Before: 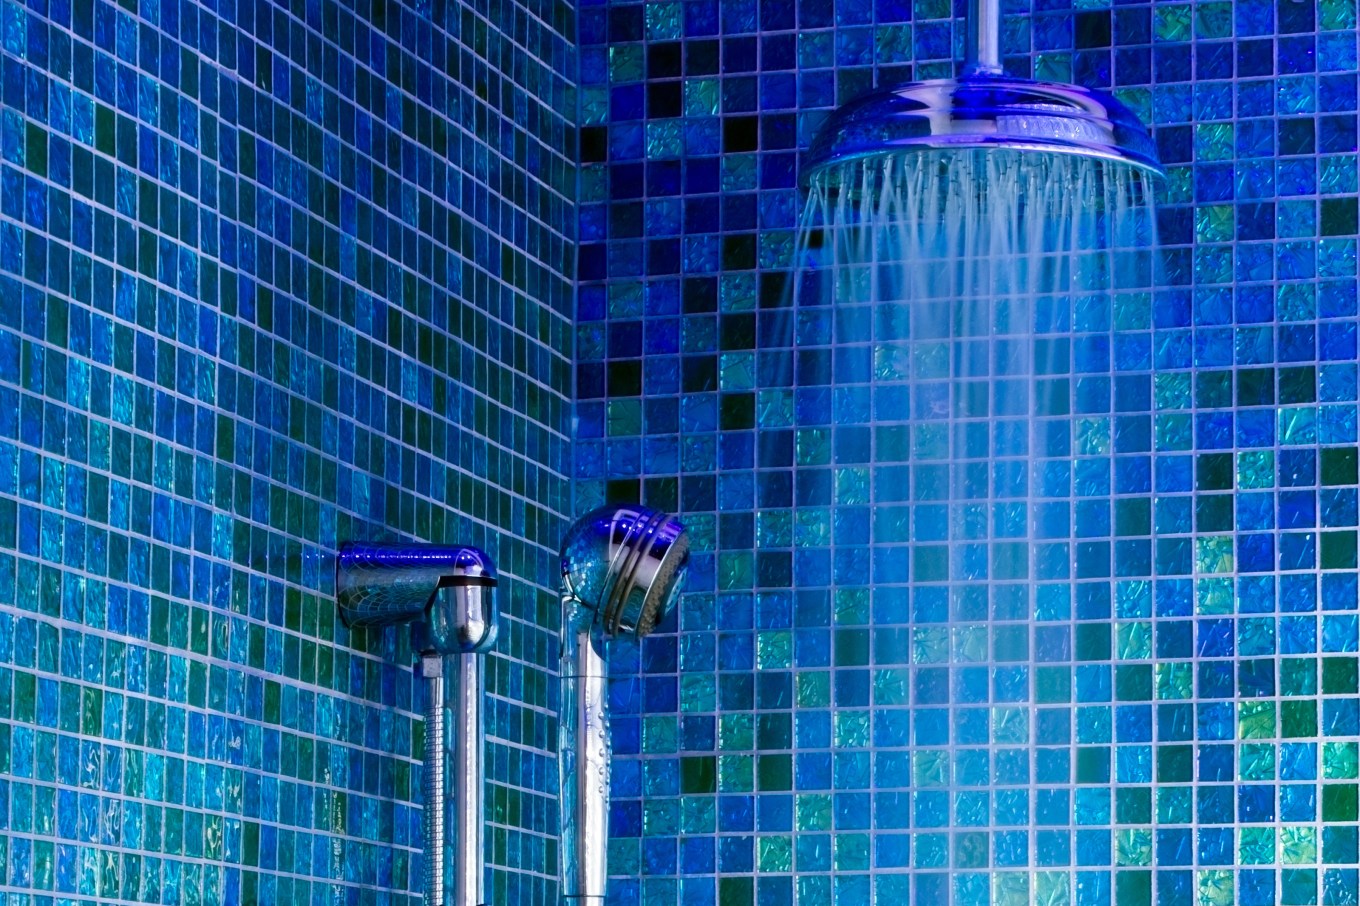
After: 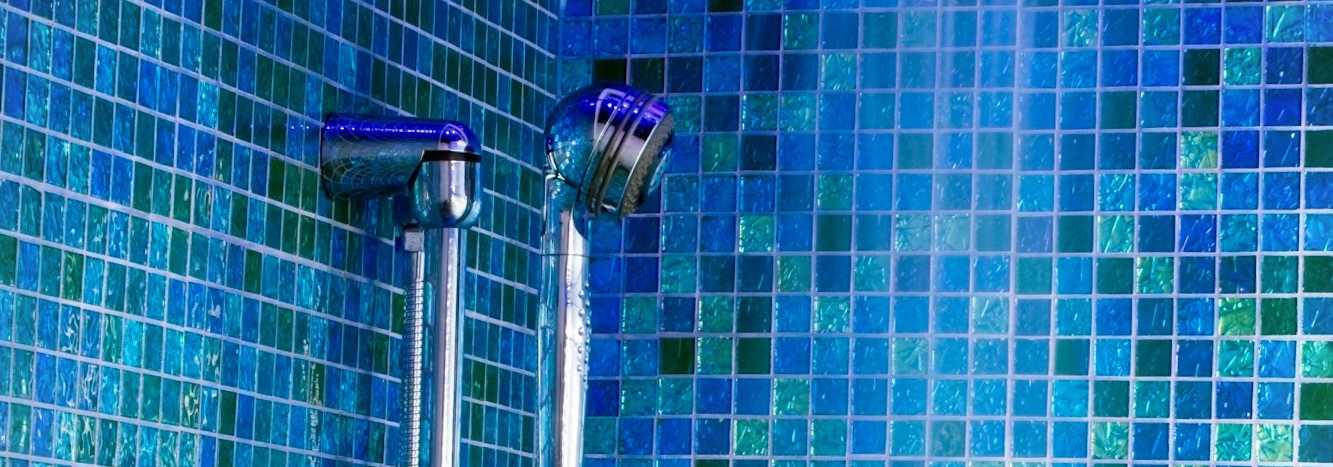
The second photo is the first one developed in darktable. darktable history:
crop and rotate: top 46.237%
vignetting: fall-off start 85%, fall-off radius 80%, brightness -0.182, saturation -0.3, width/height ratio 1.219, dithering 8-bit output, unbound false
rotate and perspective: rotation 1.57°, crop left 0.018, crop right 0.982, crop top 0.039, crop bottom 0.961
